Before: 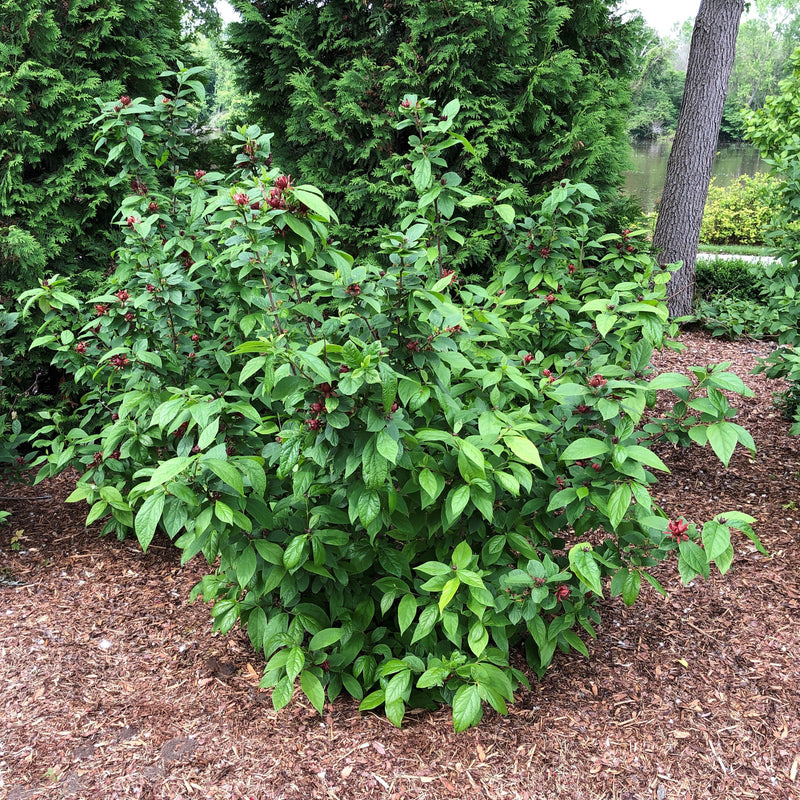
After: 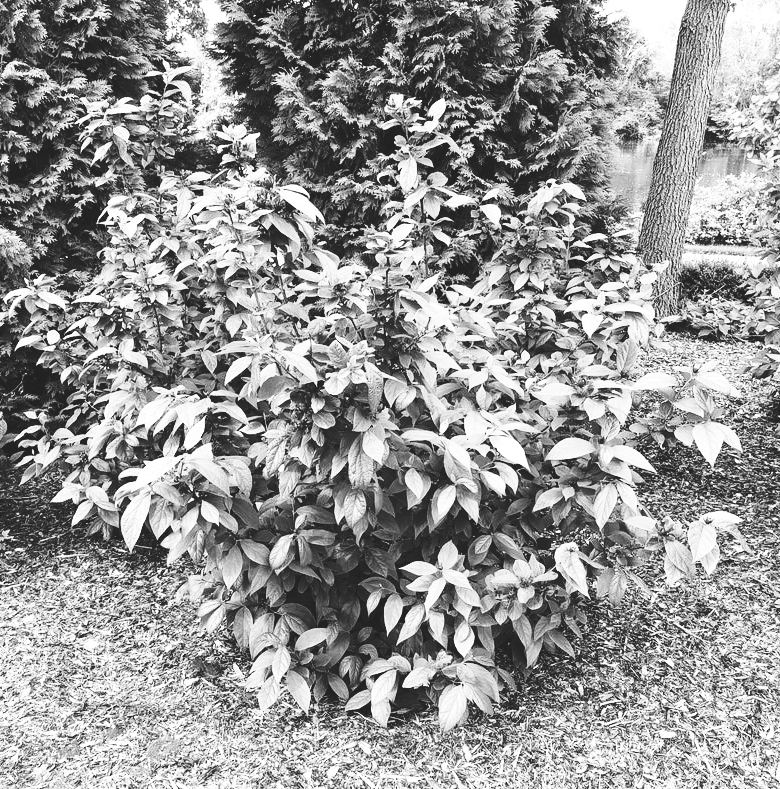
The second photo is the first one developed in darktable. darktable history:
exposure: exposure 0.4 EV, compensate highlight preservation false
rgb curve: curves: ch0 [(0, 0.186) (0.314, 0.284) (0.775, 0.708) (1, 1)], compensate middle gray true, preserve colors none
monochrome: on, module defaults
contrast brightness saturation: contrast 0.22
crop and rotate: left 1.774%, right 0.633%, bottom 1.28%
base curve: curves: ch0 [(0, 0) (0.028, 0.03) (0.121, 0.232) (0.46, 0.748) (0.859, 0.968) (1, 1)], preserve colors none
rotate and perspective: automatic cropping original format, crop left 0, crop top 0
